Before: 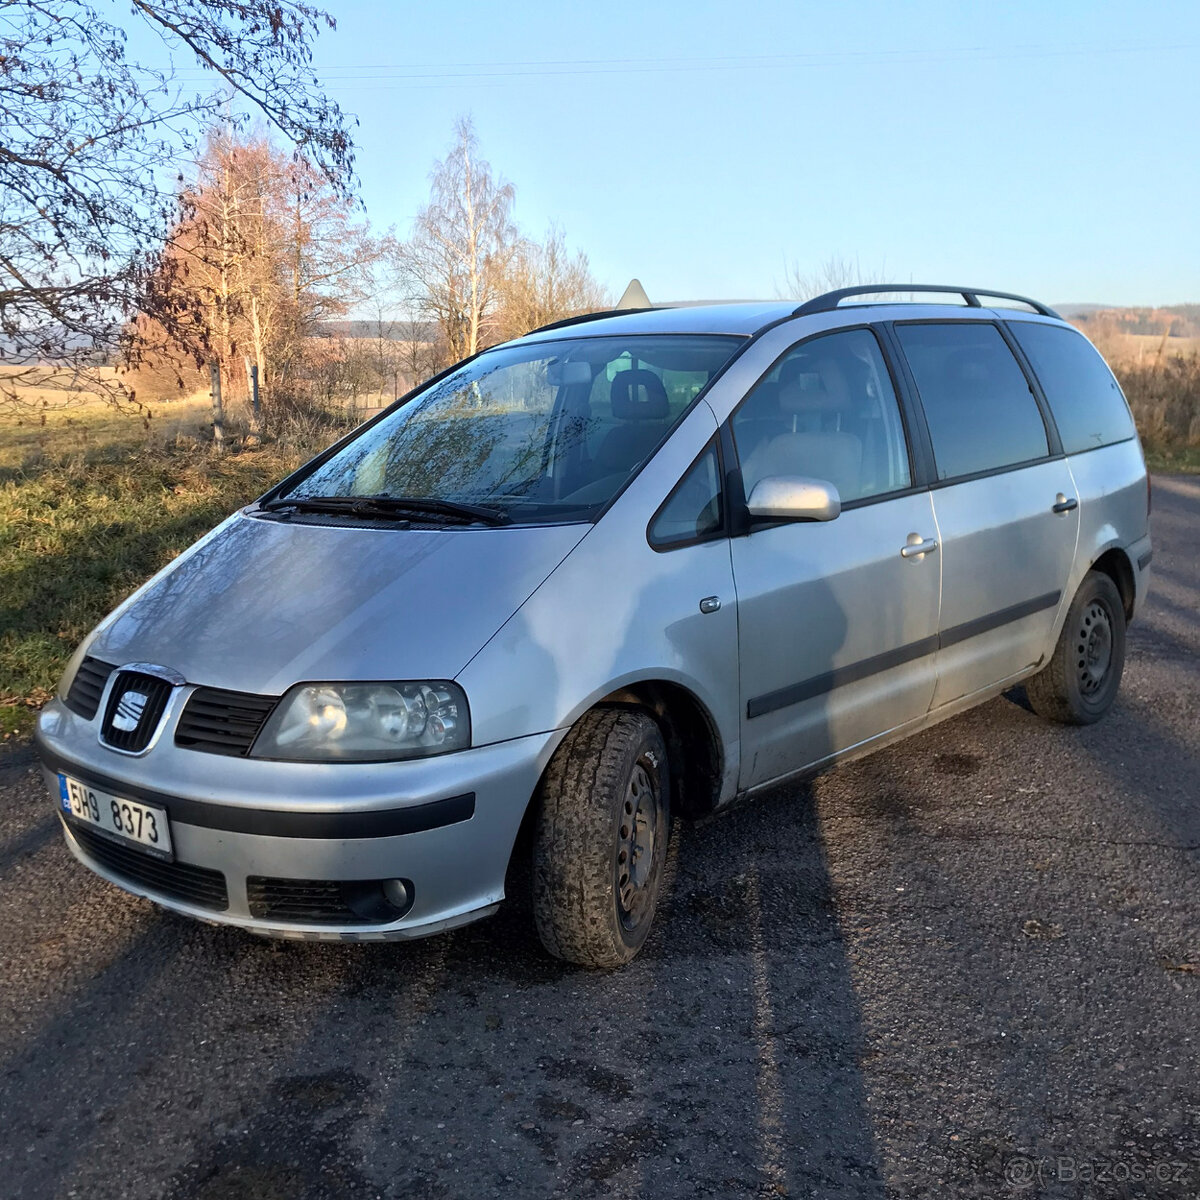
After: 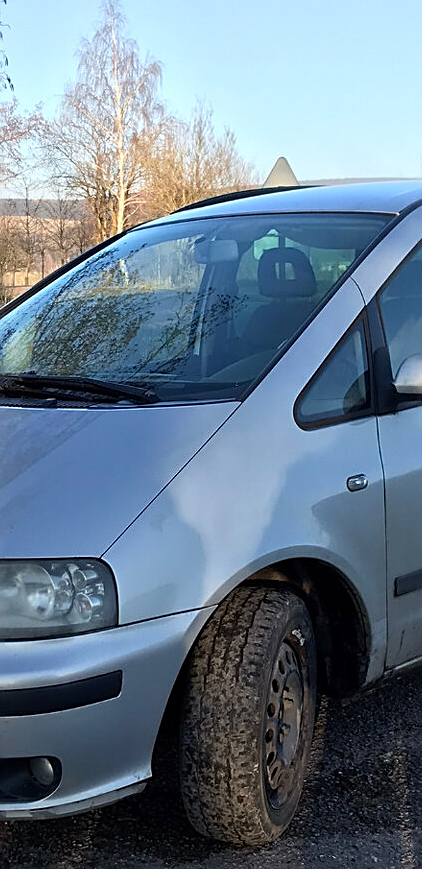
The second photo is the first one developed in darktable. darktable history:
sharpen: on, module defaults
crop and rotate: left 29.476%, top 10.214%, right 35.32%, bottom 17.333%
